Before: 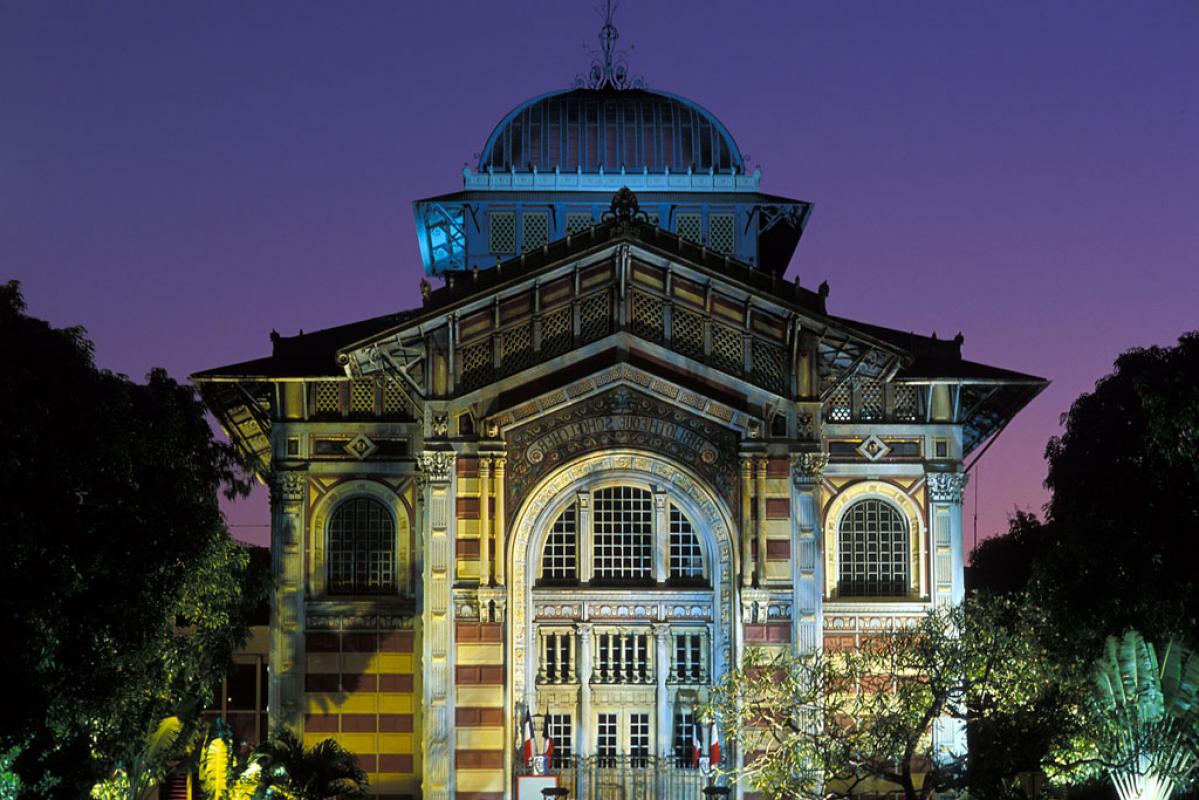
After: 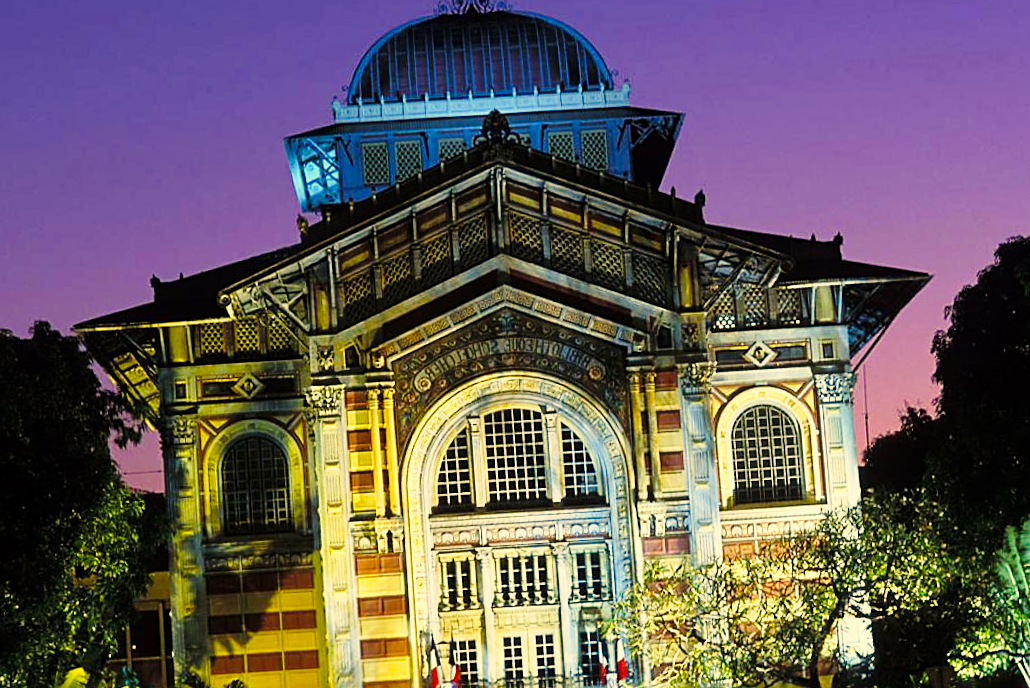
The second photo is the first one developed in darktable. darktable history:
base curve: curves: ch0 [(0, 0) (0.028, 0.03) (0.121, 0.232) (0.46, 0.748) (0.859, 0.968) (1, 1)], preserve colors none
contrast brightness saturation: contrast 0.041, saturation 0.165
crop and rotate: angle 3.77°, left 5.799%, top 5.689%
sharpen: on, module defaults
color correction: highlights a* 2.69, highlights b* 22.94
